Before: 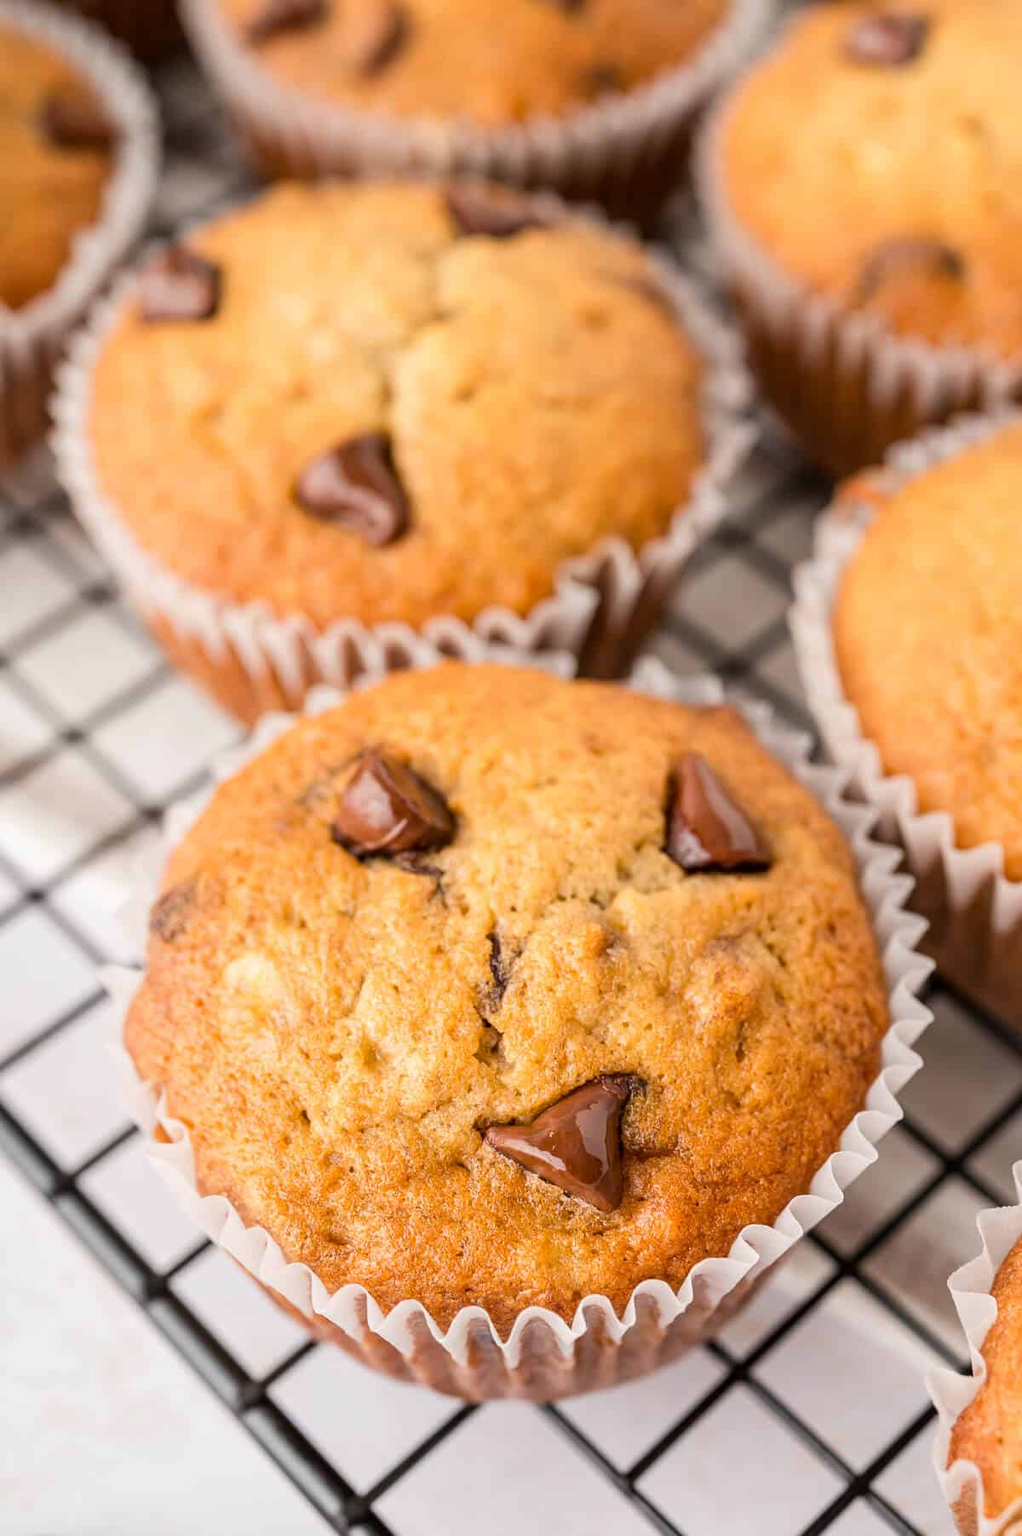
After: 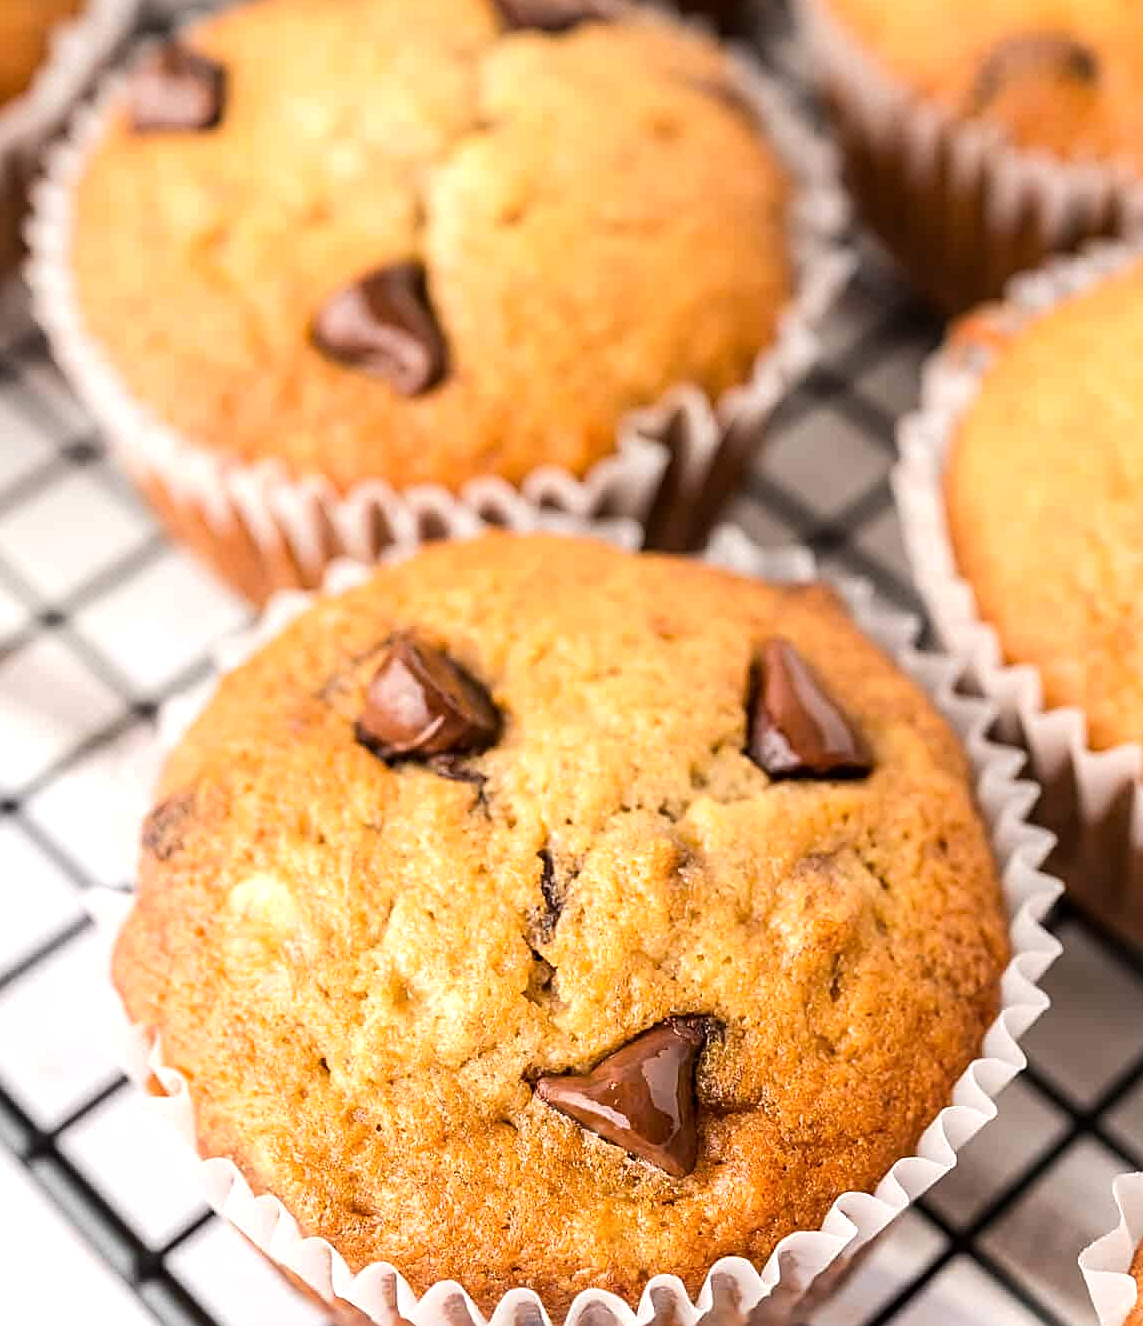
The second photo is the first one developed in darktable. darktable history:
crop and rotate: left 2.837%, top 13.641%, right 1.899%, bottom 12.803%
tone equalizer: -8 EV -0.388 EV, -7 EV -0.429 EV, -6 EV -0.368 EV, -5 EV -0.187 EV, -3 EV 0.246 EV, -2 EV 0.334 EV, -1 EV 0.403 EV, +0 EV 0.445 EV, edges refinement/feathering 500, mask exposure compensation -1.57 EV, preserve details no
sharpen: on, module defaults
